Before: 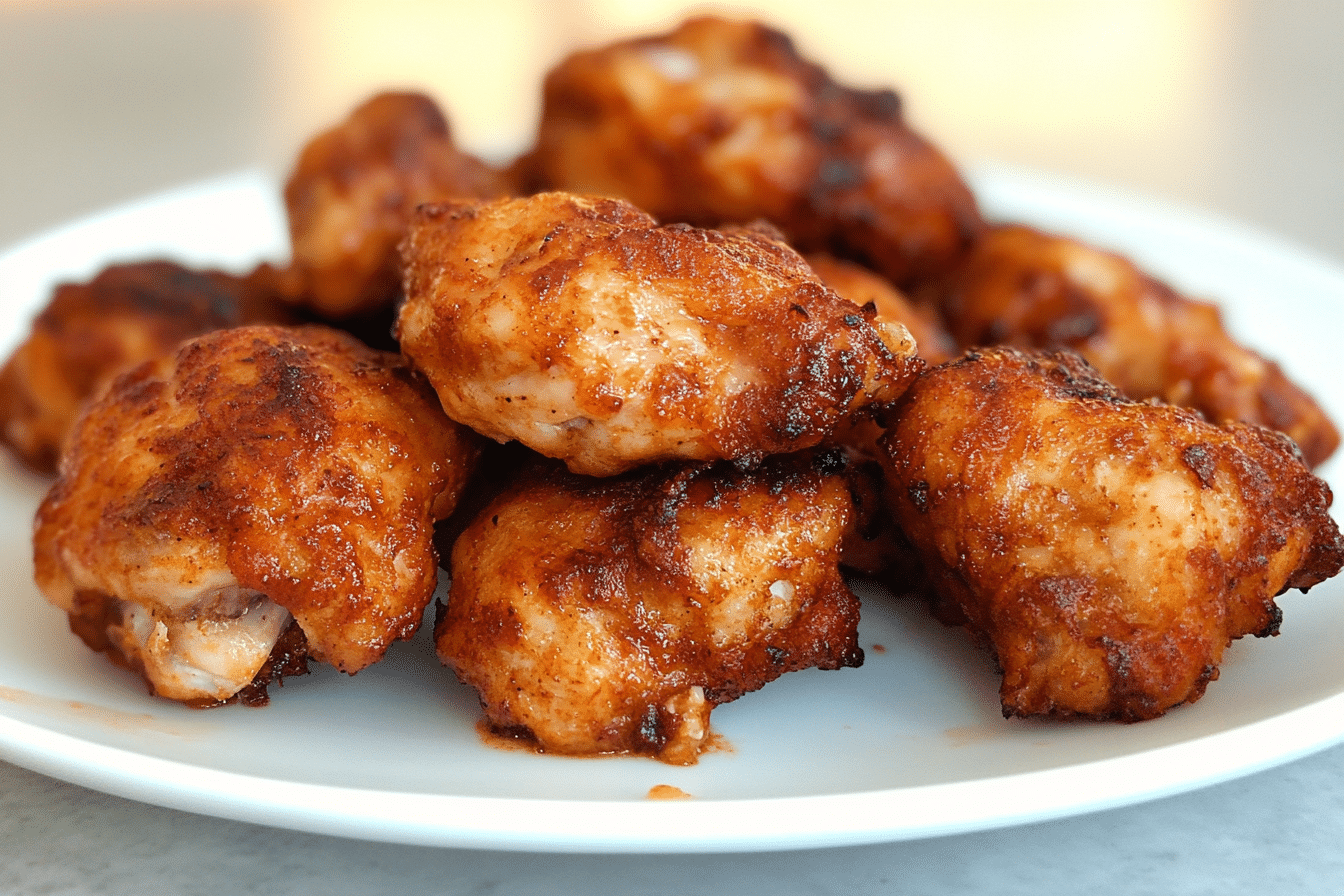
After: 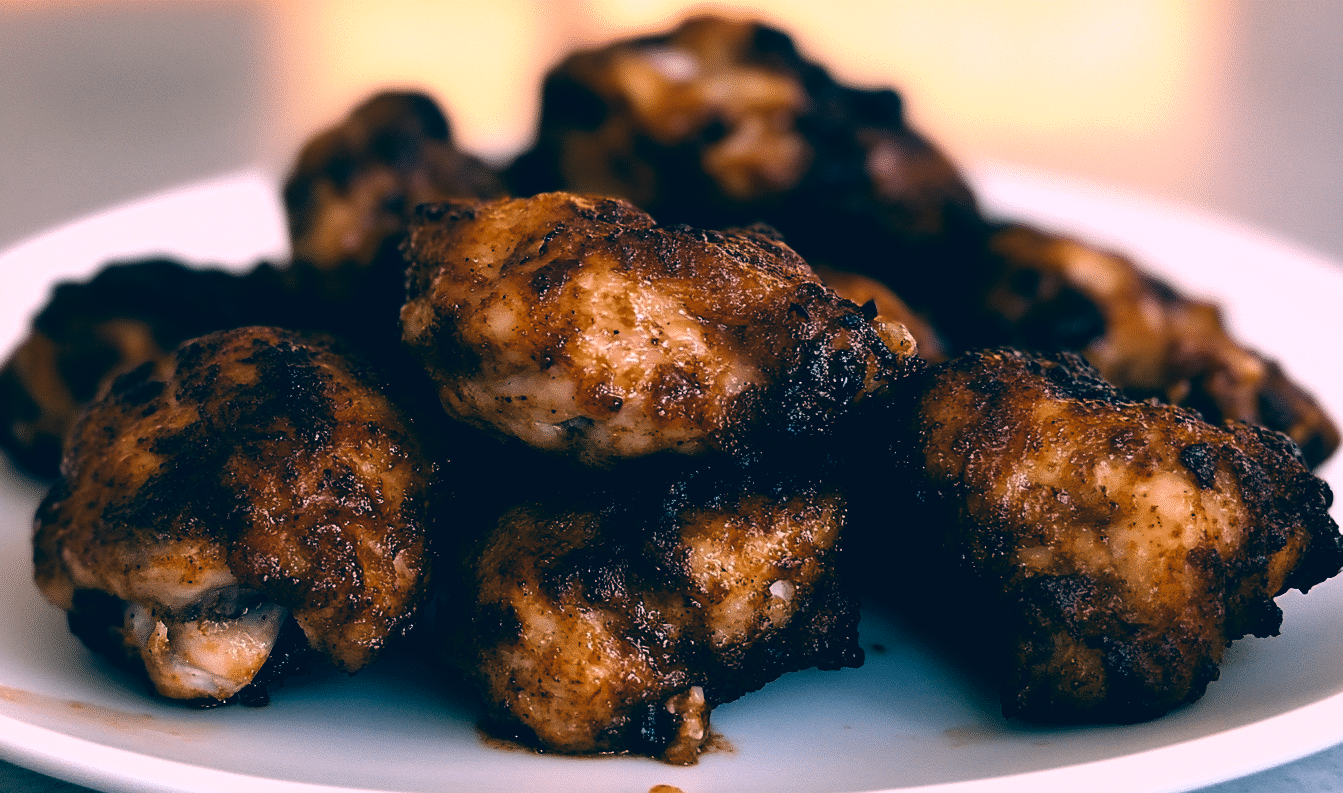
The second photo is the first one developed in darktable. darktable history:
color correction: highlights a* 17.03, highlights b* 0.205, shadows a* -15.38, shadows b* -14.56, saturation 1.5
contrast brightness saturation: contrast 0.1, brightness 0.02, saturation 0.02
levels: mode automatic, black 8.58%, gray 59.42%, levels [0, 0.445, 1]
crop and rotate: top 0%, bottom 11.49%
